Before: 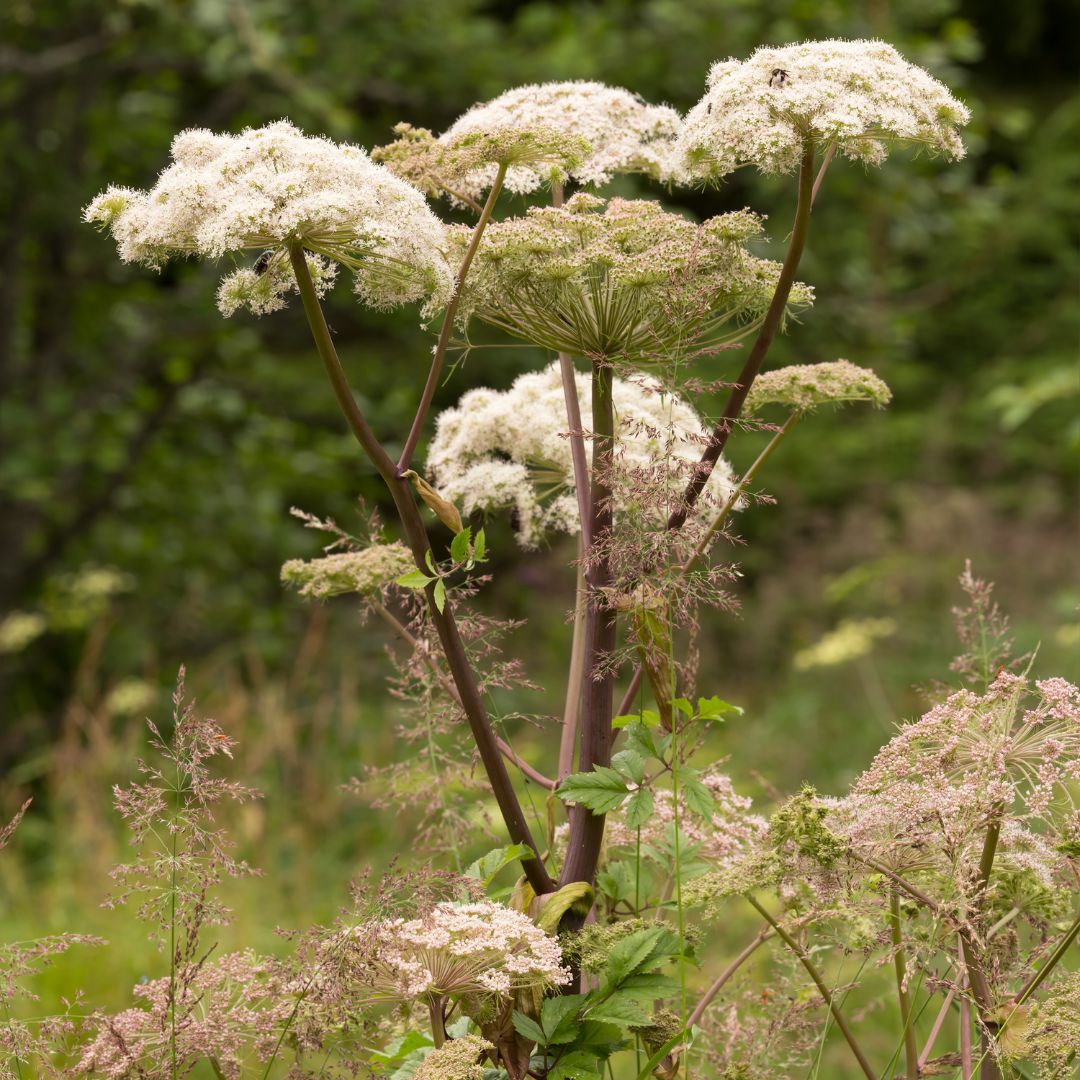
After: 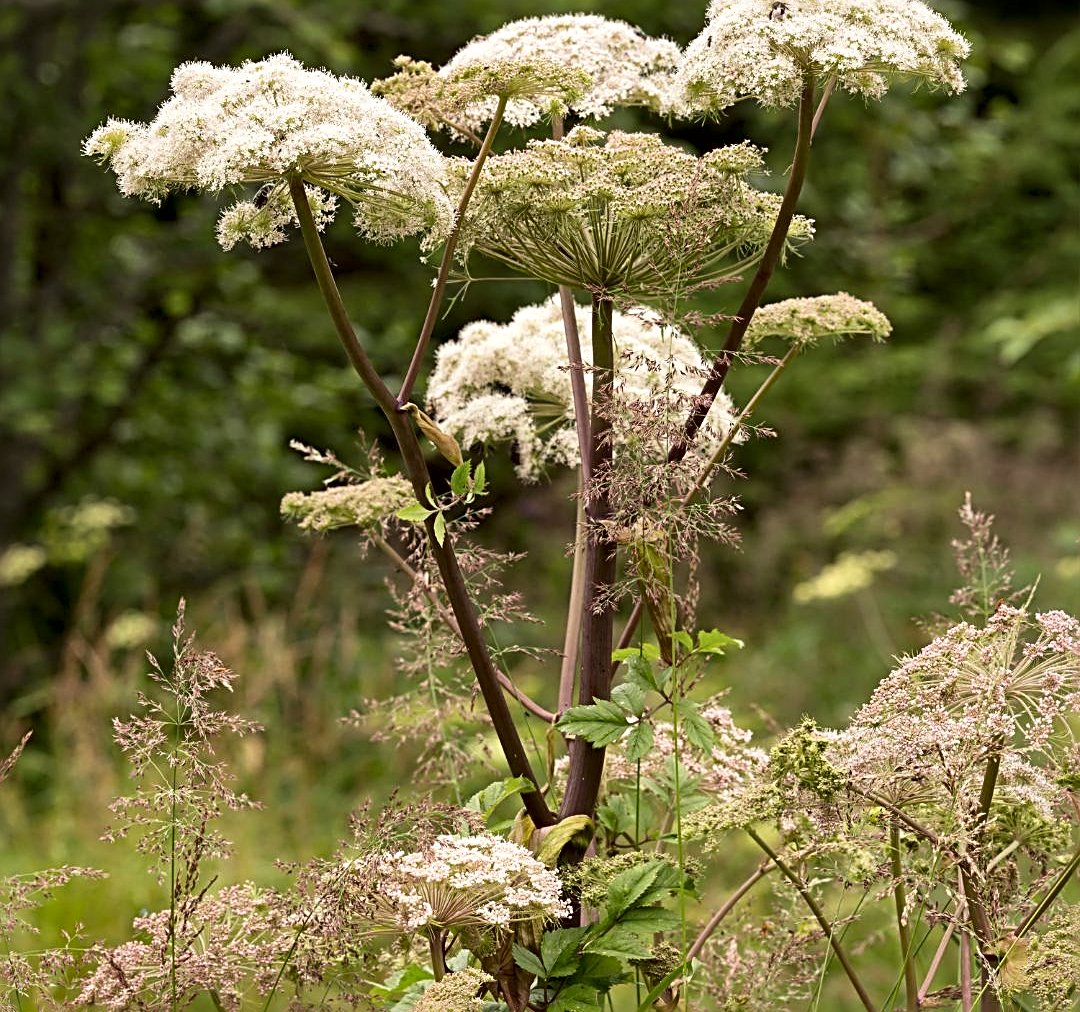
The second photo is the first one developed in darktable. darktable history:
sharpen: radius 2.817, amount 0.715
crop and rotate: top 6.25%
local contrast: mode bilateral grid, contrast 25, coarseness 60, detail 151%, midtone range 0.2
